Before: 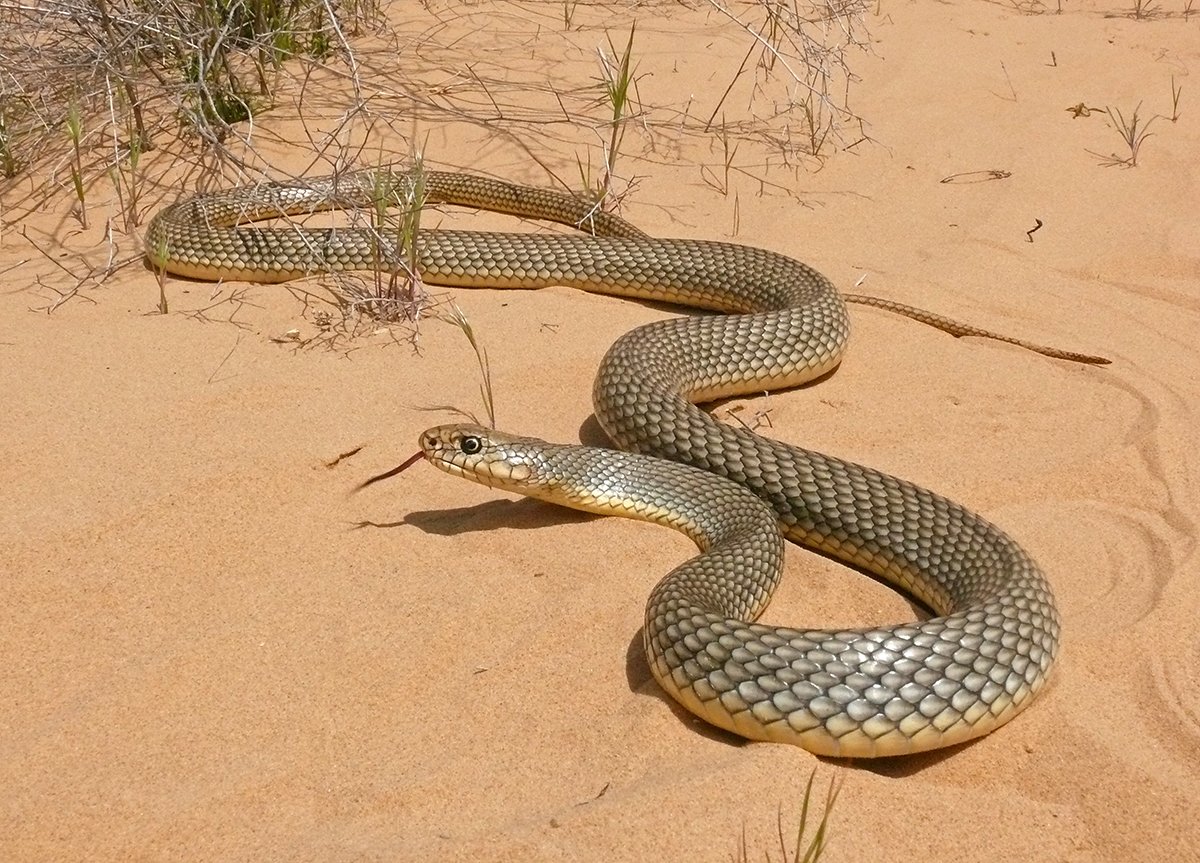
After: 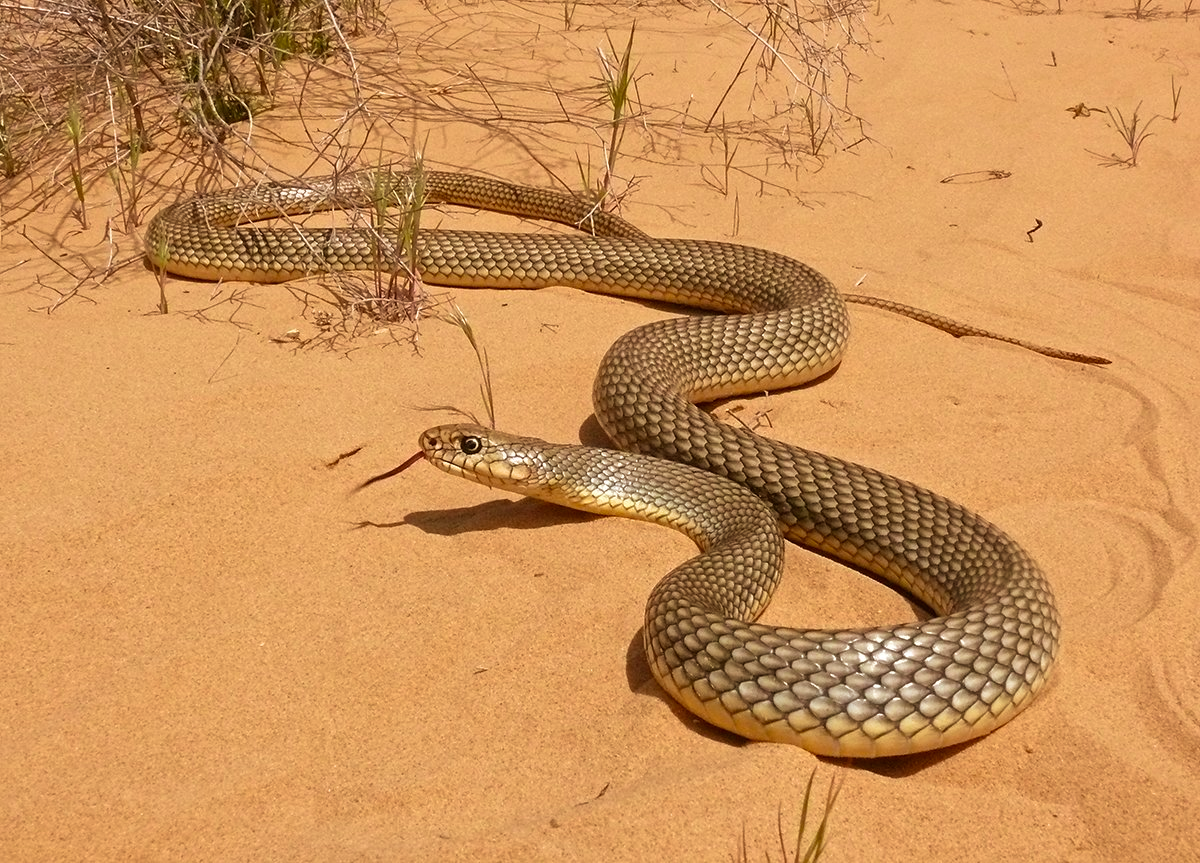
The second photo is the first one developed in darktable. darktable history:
rgb levels: mode RGB, independent channels, levels [[0, 0.5, 1], [0, 0.521, 1], [0, 0.536, 1]]
velvia: strength 39.63%
